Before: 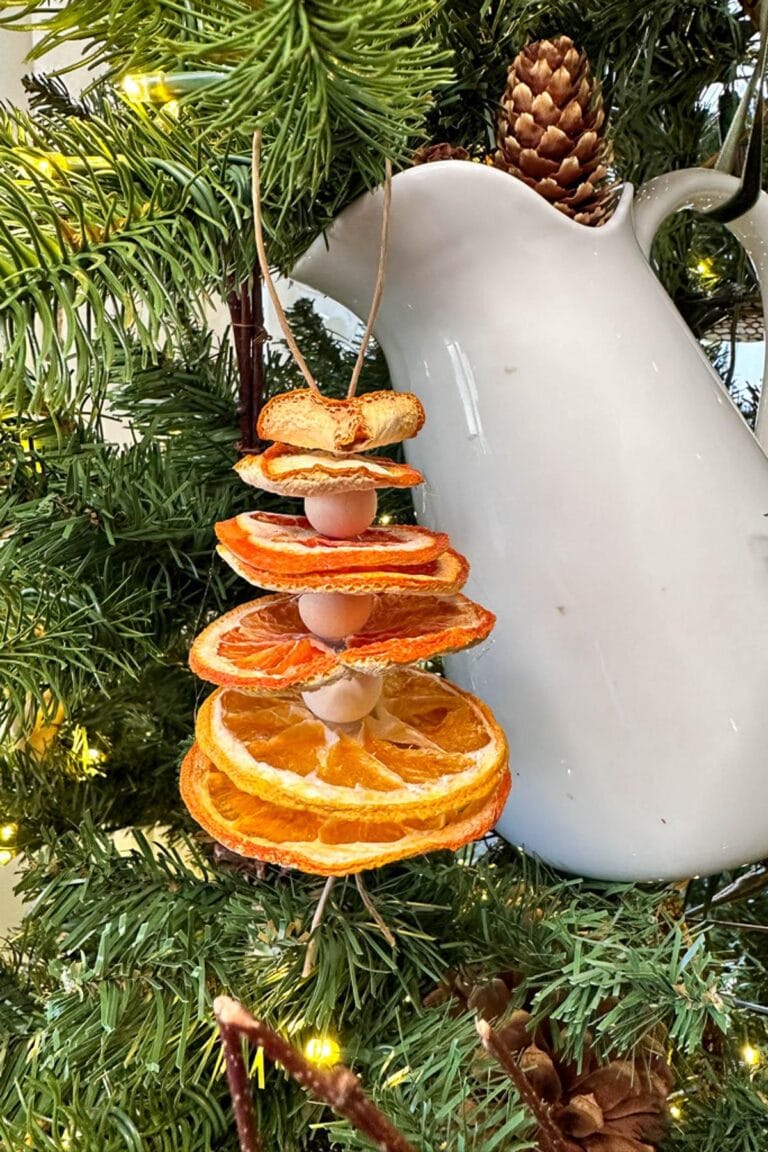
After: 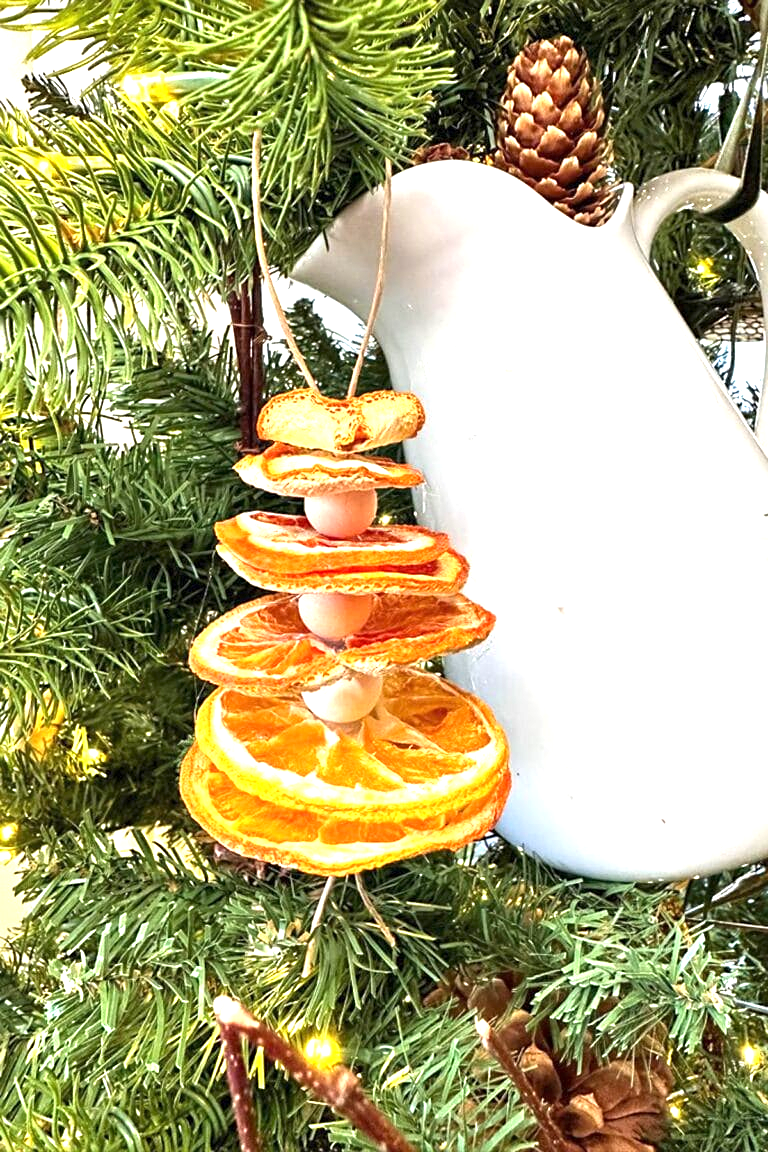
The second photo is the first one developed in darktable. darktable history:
exposure: black level correction 0, exposure 1.199 EV, compensate highlight preservation false
sharpen: amount 0.203
